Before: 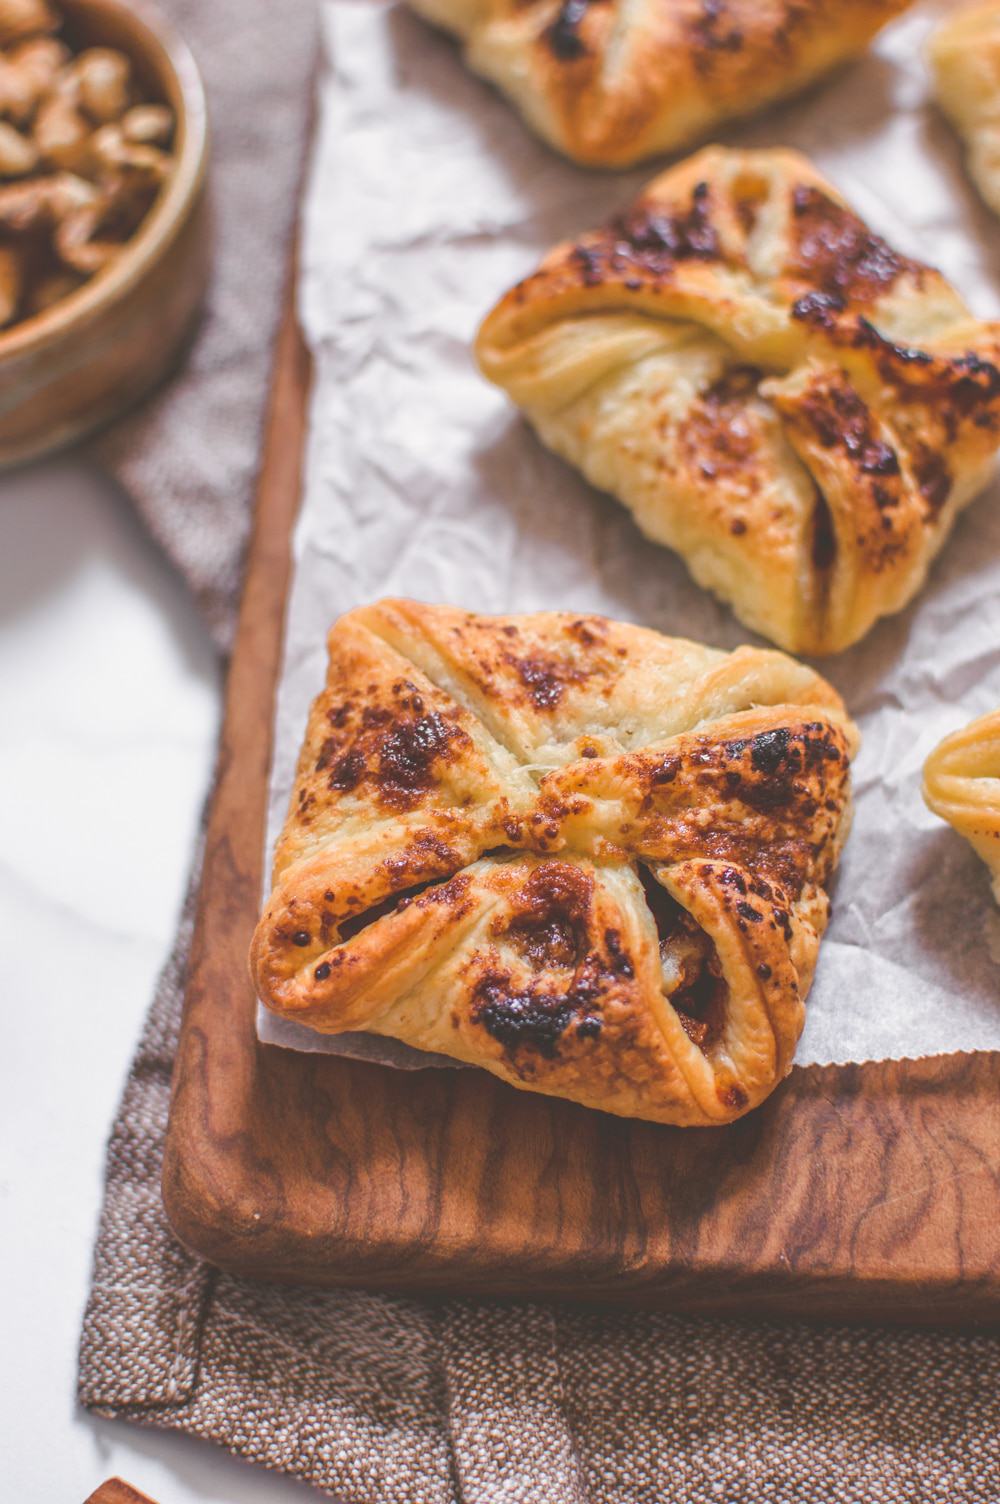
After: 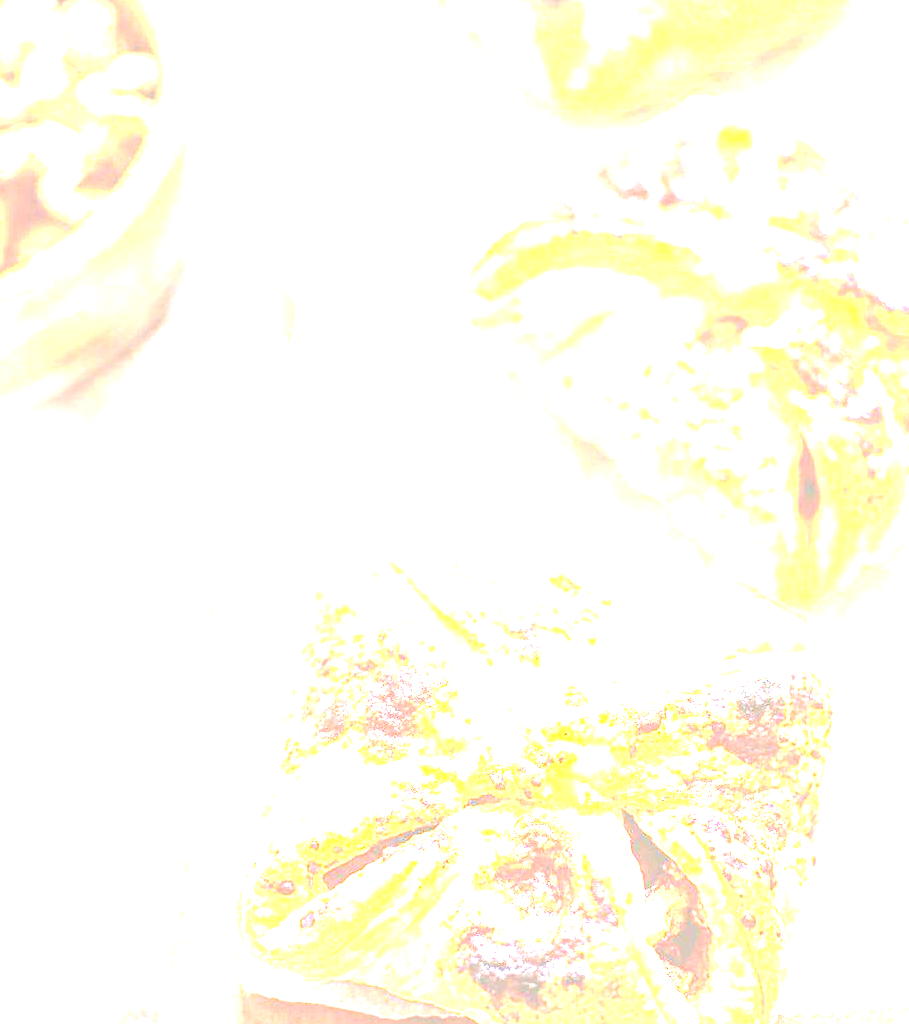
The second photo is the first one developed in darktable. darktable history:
crop: left 1.55%, top 3.452%, right 7.545%, bottom 28.422%
exposure: black level correction 0, exposure 4.086 EV, compensate highlight preservation false
tone equalizer: on, module defaults
